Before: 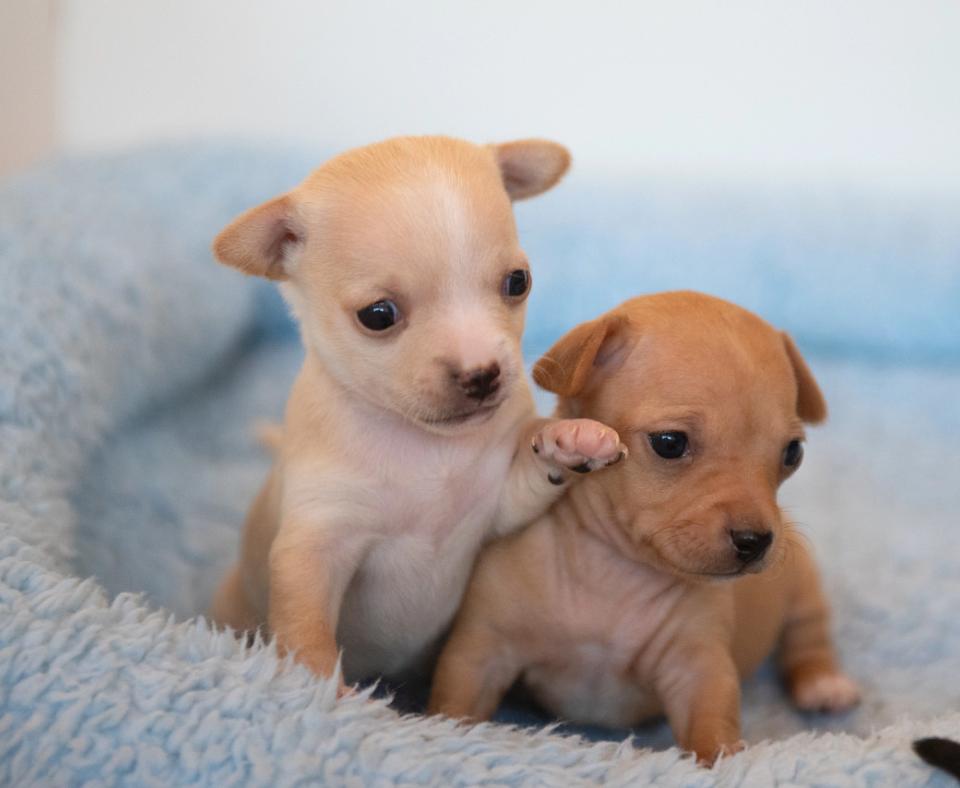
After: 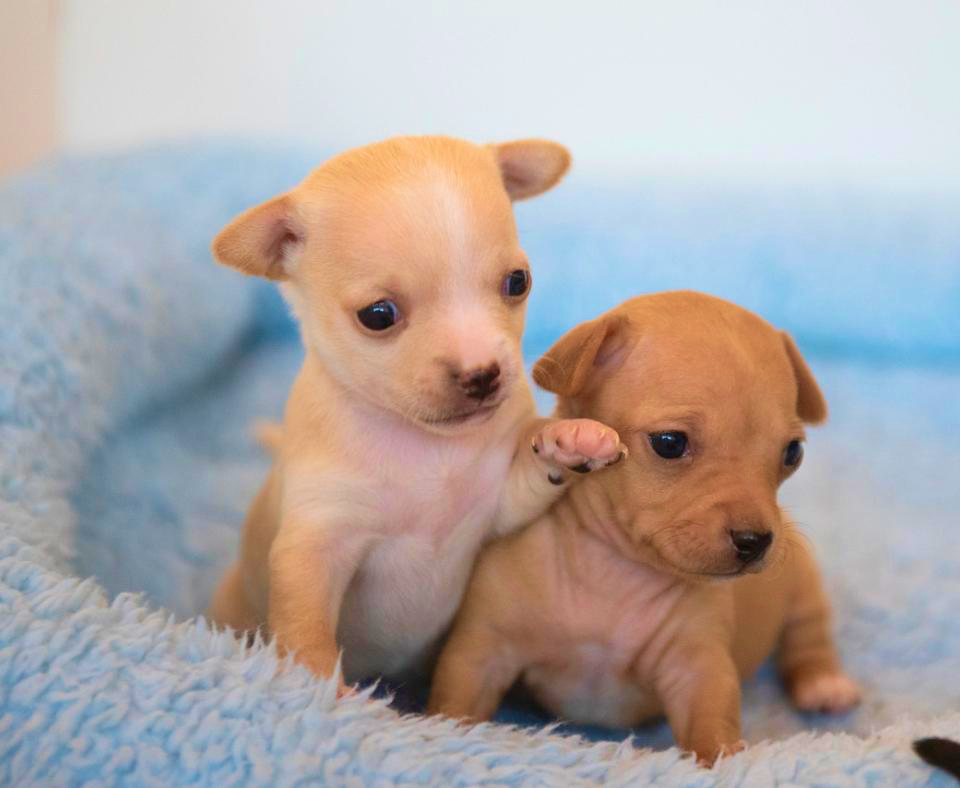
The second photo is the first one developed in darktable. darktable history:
levels: levels [0, 0.478, 1]
velvia: strength 56%
